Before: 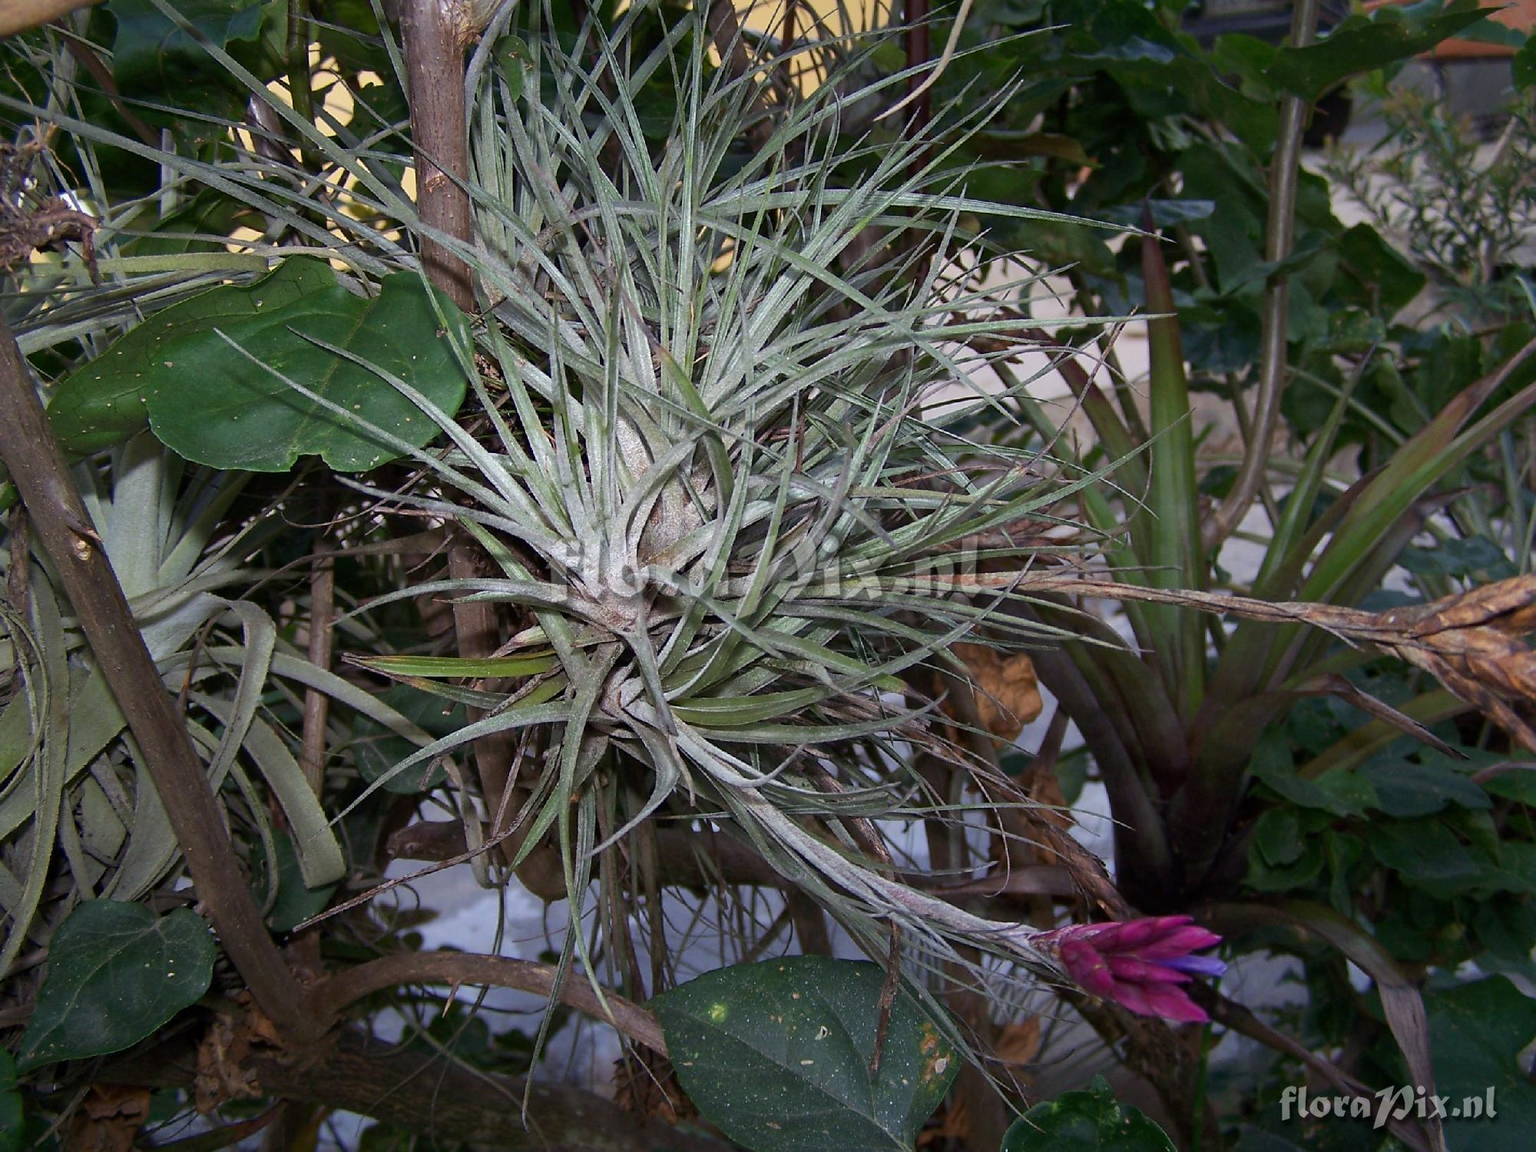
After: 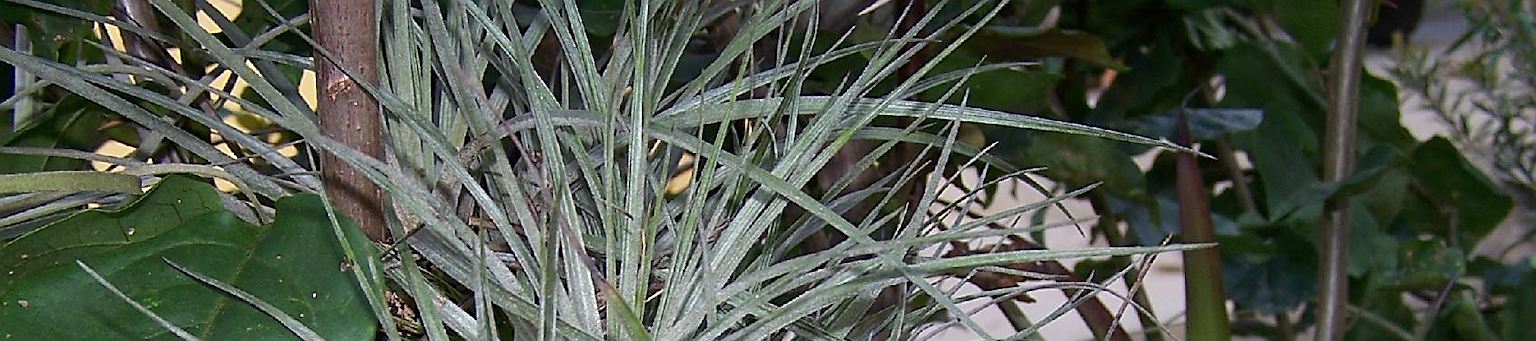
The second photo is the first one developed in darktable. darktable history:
sharpen: on, module defaults
crop and rotate: left 9.713%, top 9.441%, right 5.841%, bottom 65.505%
